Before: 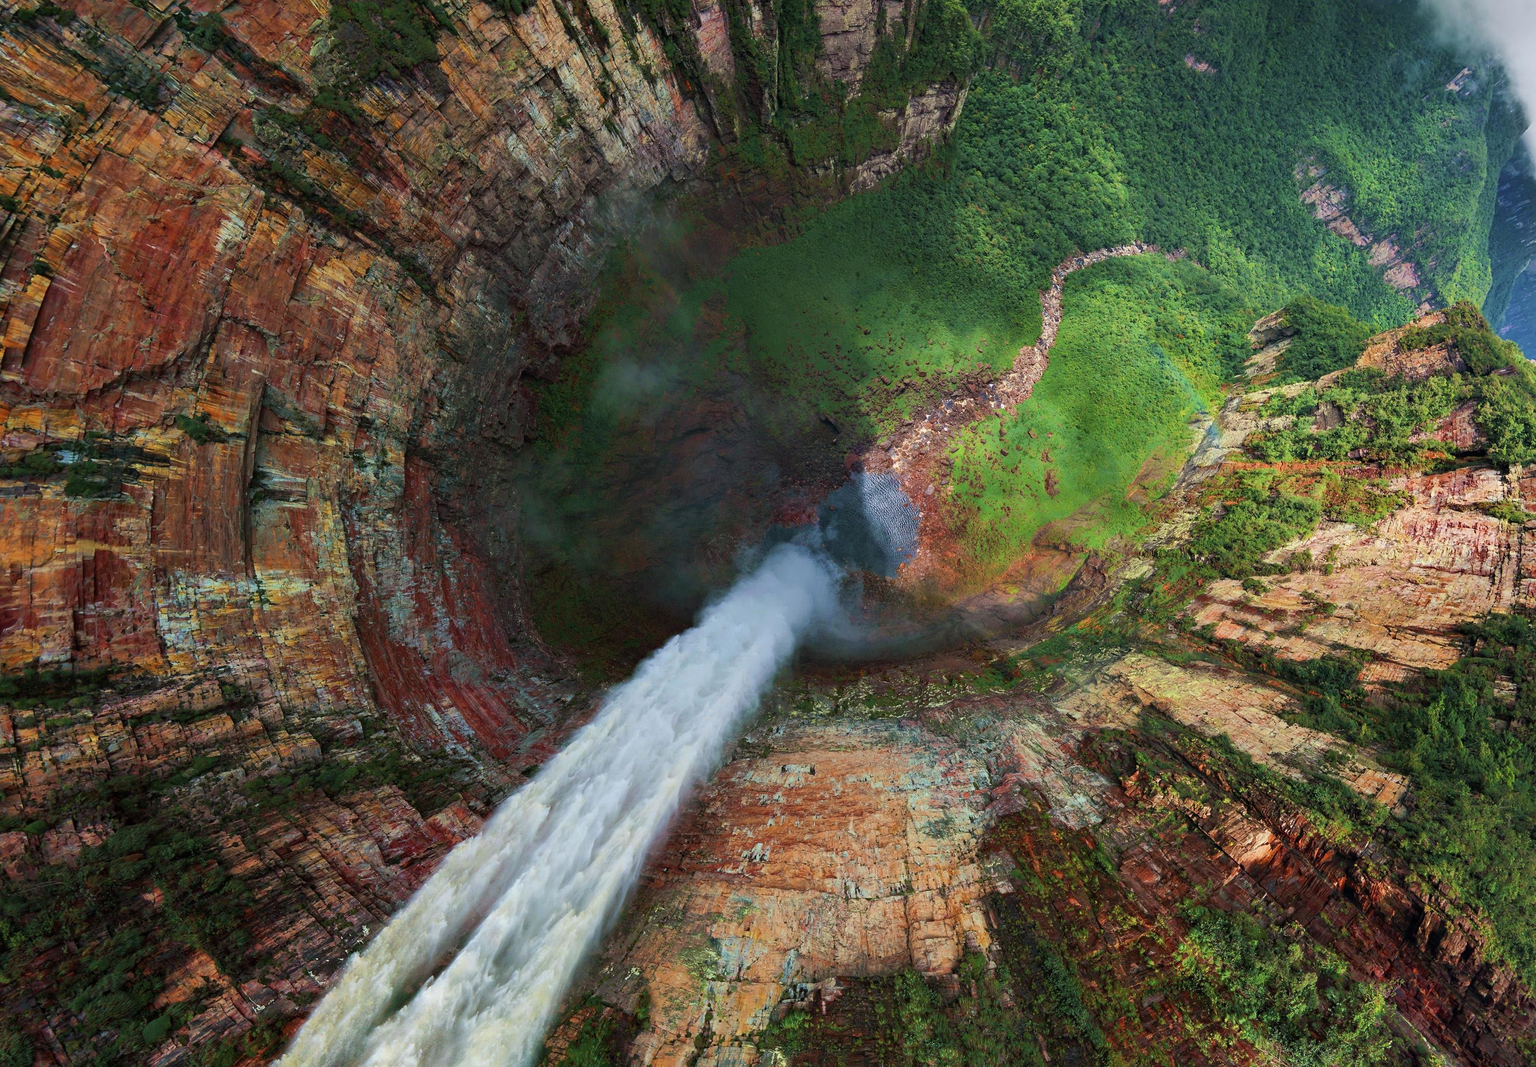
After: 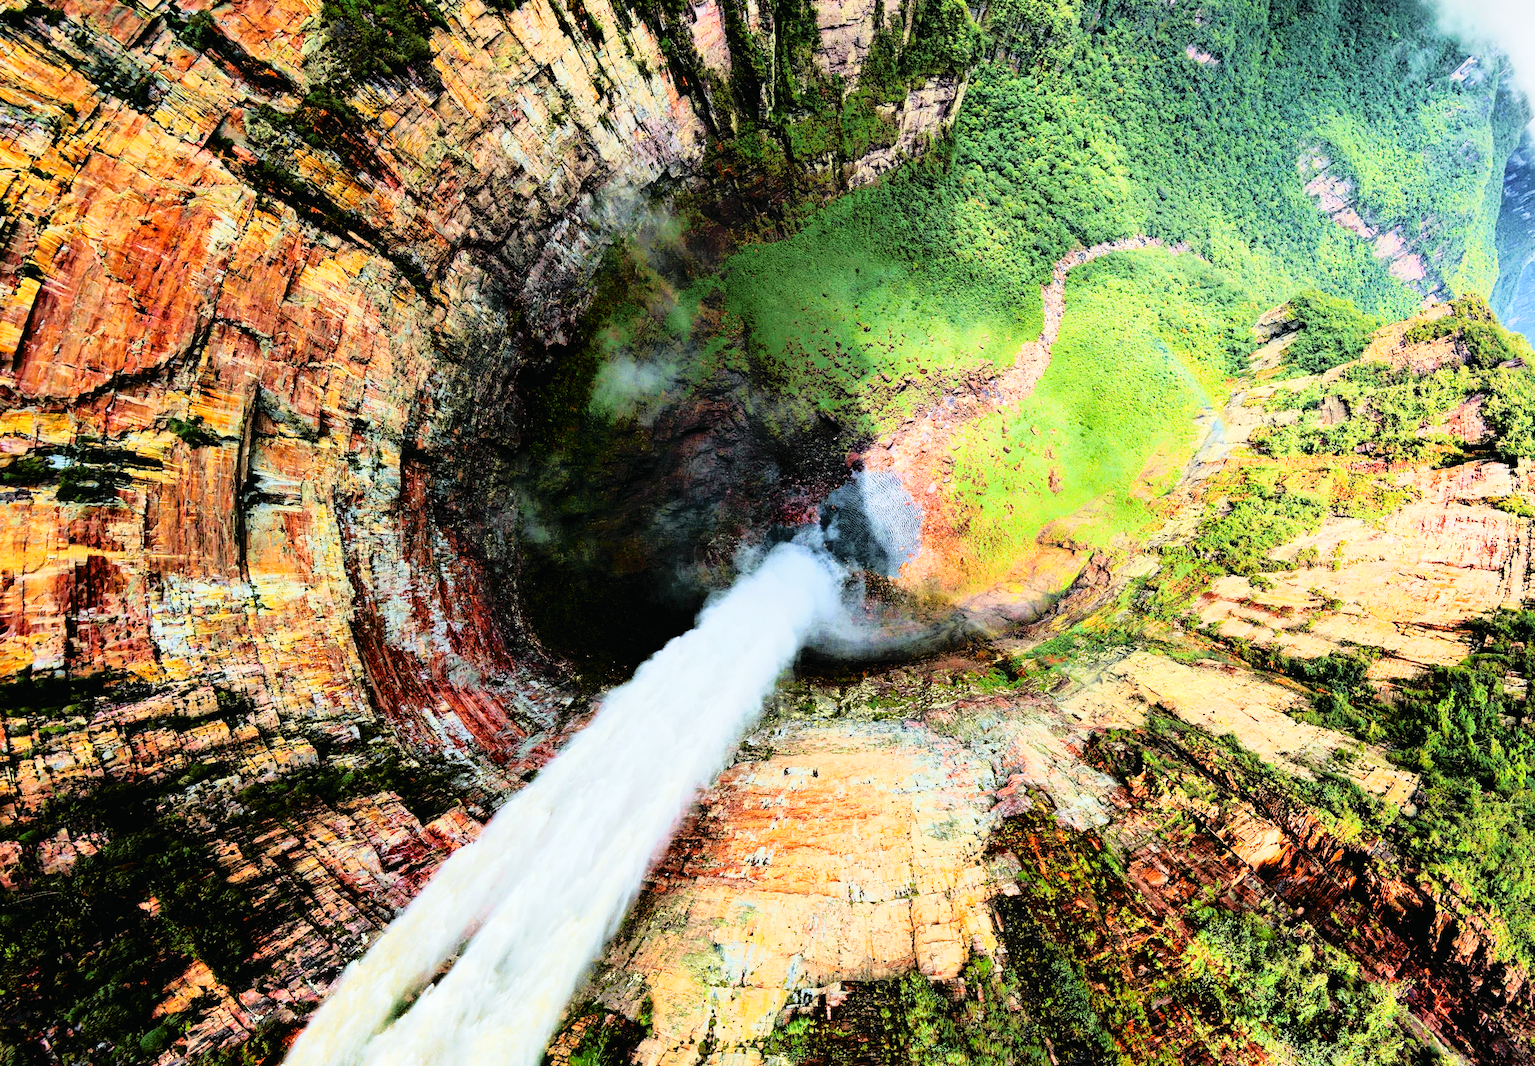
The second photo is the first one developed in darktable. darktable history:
rgb levels: levels [[0.034, 0.472, 0.904], [0, 0.5, 1], [0, 0.5, 1]]
color balance: mode lift, gamma, gain (sRGB)
base curve: curves: ch0 [(0, 0) (0.036, 0.025) (0.121, 0.166) (0.206, 0.329) (0.605, 0.79) (1, 1)], preserve colors none
tone curve: curves: ch0 [(0, 0.013) (0.129, 0.1) (0.291, 0.375) (0.46, 0.576) (0.667, 0.78) (0.851, 0.903) (0.997, 0.951)]; ch1 [(0, 0) (0.353, 0.344) (0.45, 0.46) (0.498, 0.495) (0.528, 0.531) (0.563, 0.566) (0.592, 0.609) (0.657, 0.672) (1, 1)]; ch2 [(0, 0) (0.333, 0.346) (0.375, 0.375) (0.427, 0.44) (0.5, 0.501) (0.505, 0.505) (0.544, 0.573) (0.576, 0.615) (0.612, 0.644) (0.66, 0.715) (1, 1)], color space Lab, independent channels, preserve colors none
rotate and perspective: rotation -0.45°, automatic cropping original format, crop left 0.008, crop right 0.992, crop top 0.012, crop bottom 0.988
exposure: black level correction 0, exposure 1.1 EV, compensate exposure bias true, compensate highlight preservation false
